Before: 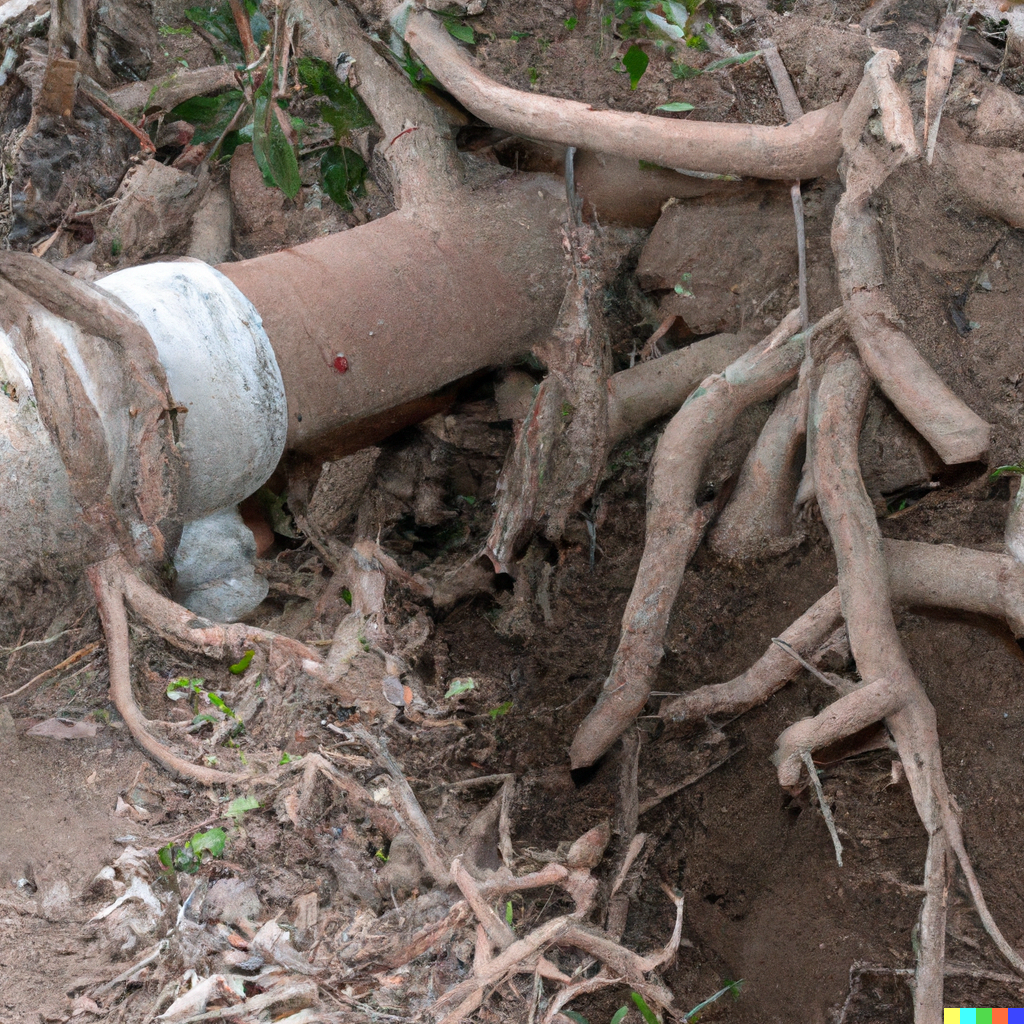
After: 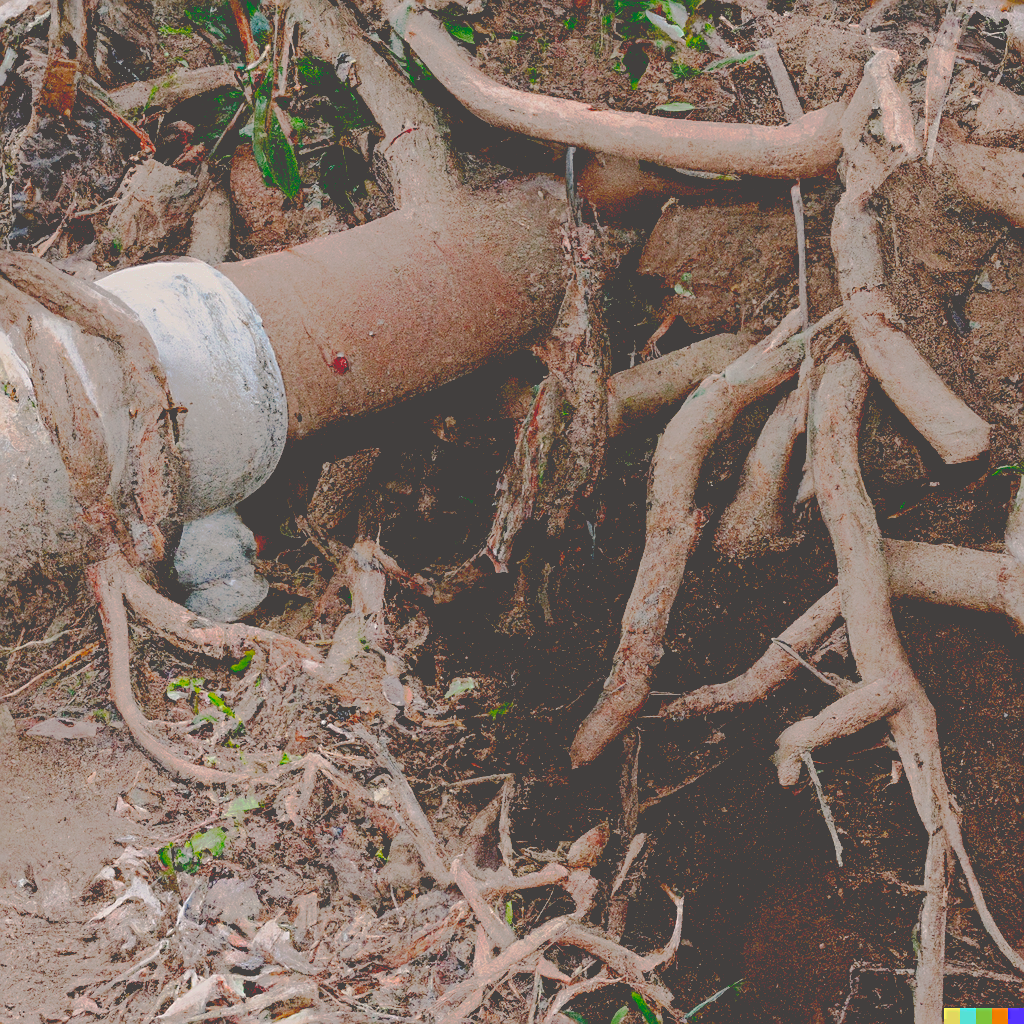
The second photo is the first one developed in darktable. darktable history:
contrast brightness saturation: contrast -0.274
sharpen: on, module defaults
color correction: highlights a* 3.91, highlights b* 5.14
base curve: curves: ch0 [(0.065, 0.026) (0.236, 0.358) (0.53, 0.546) (0.777, 0.841) (0.924, 0.992)], preserve colors none
